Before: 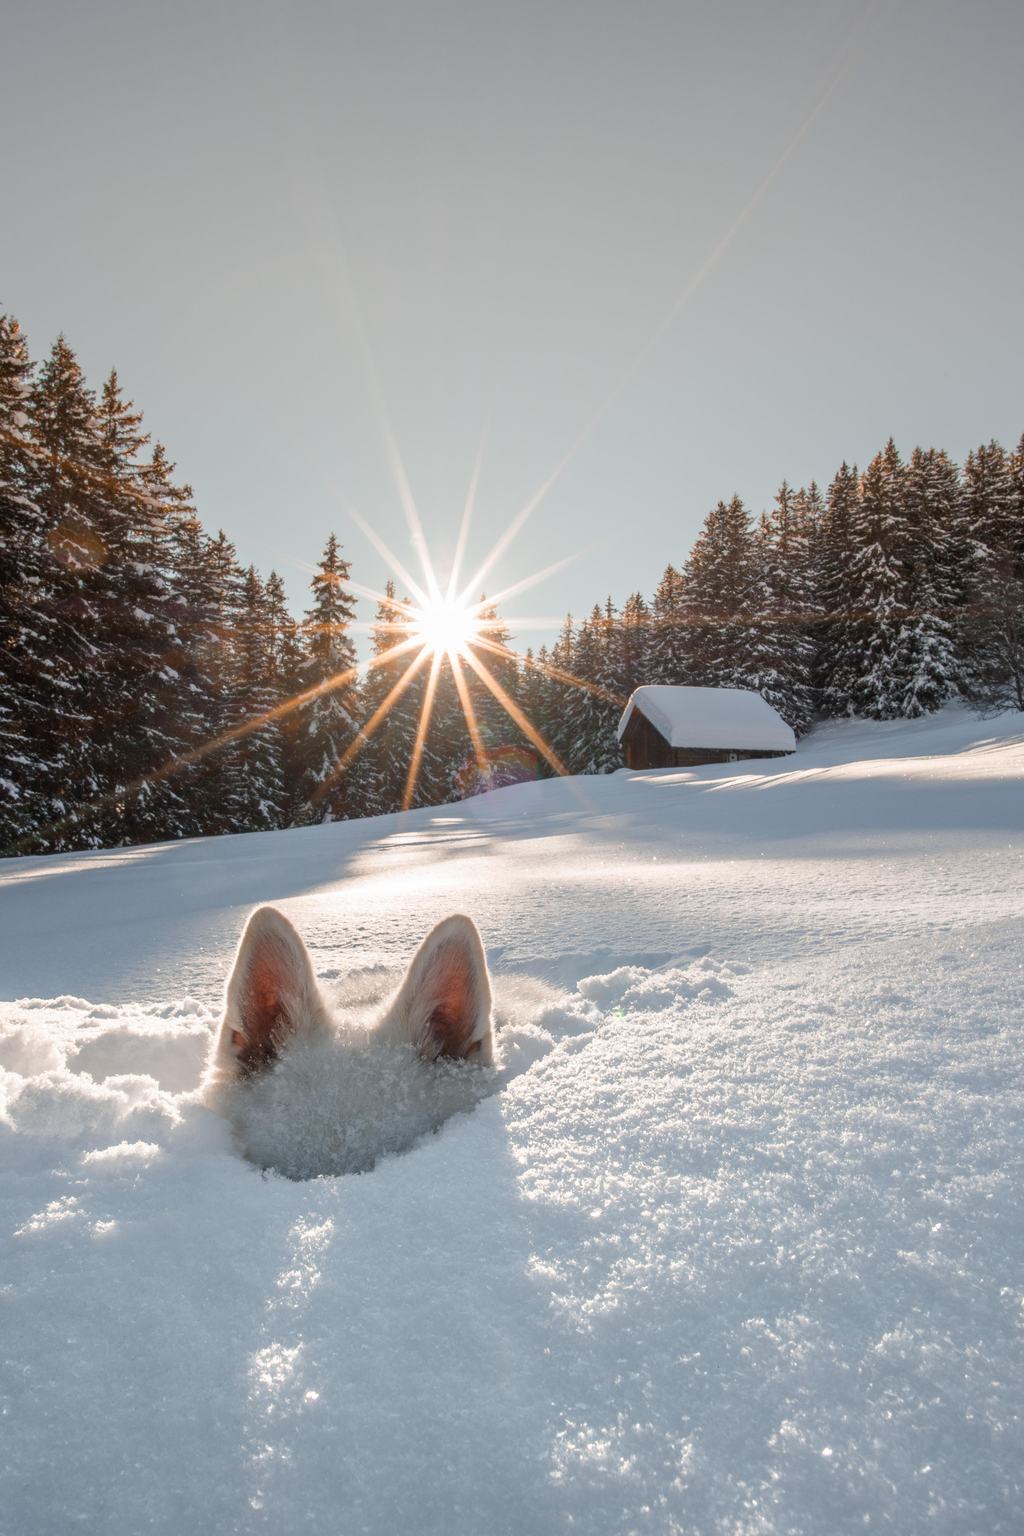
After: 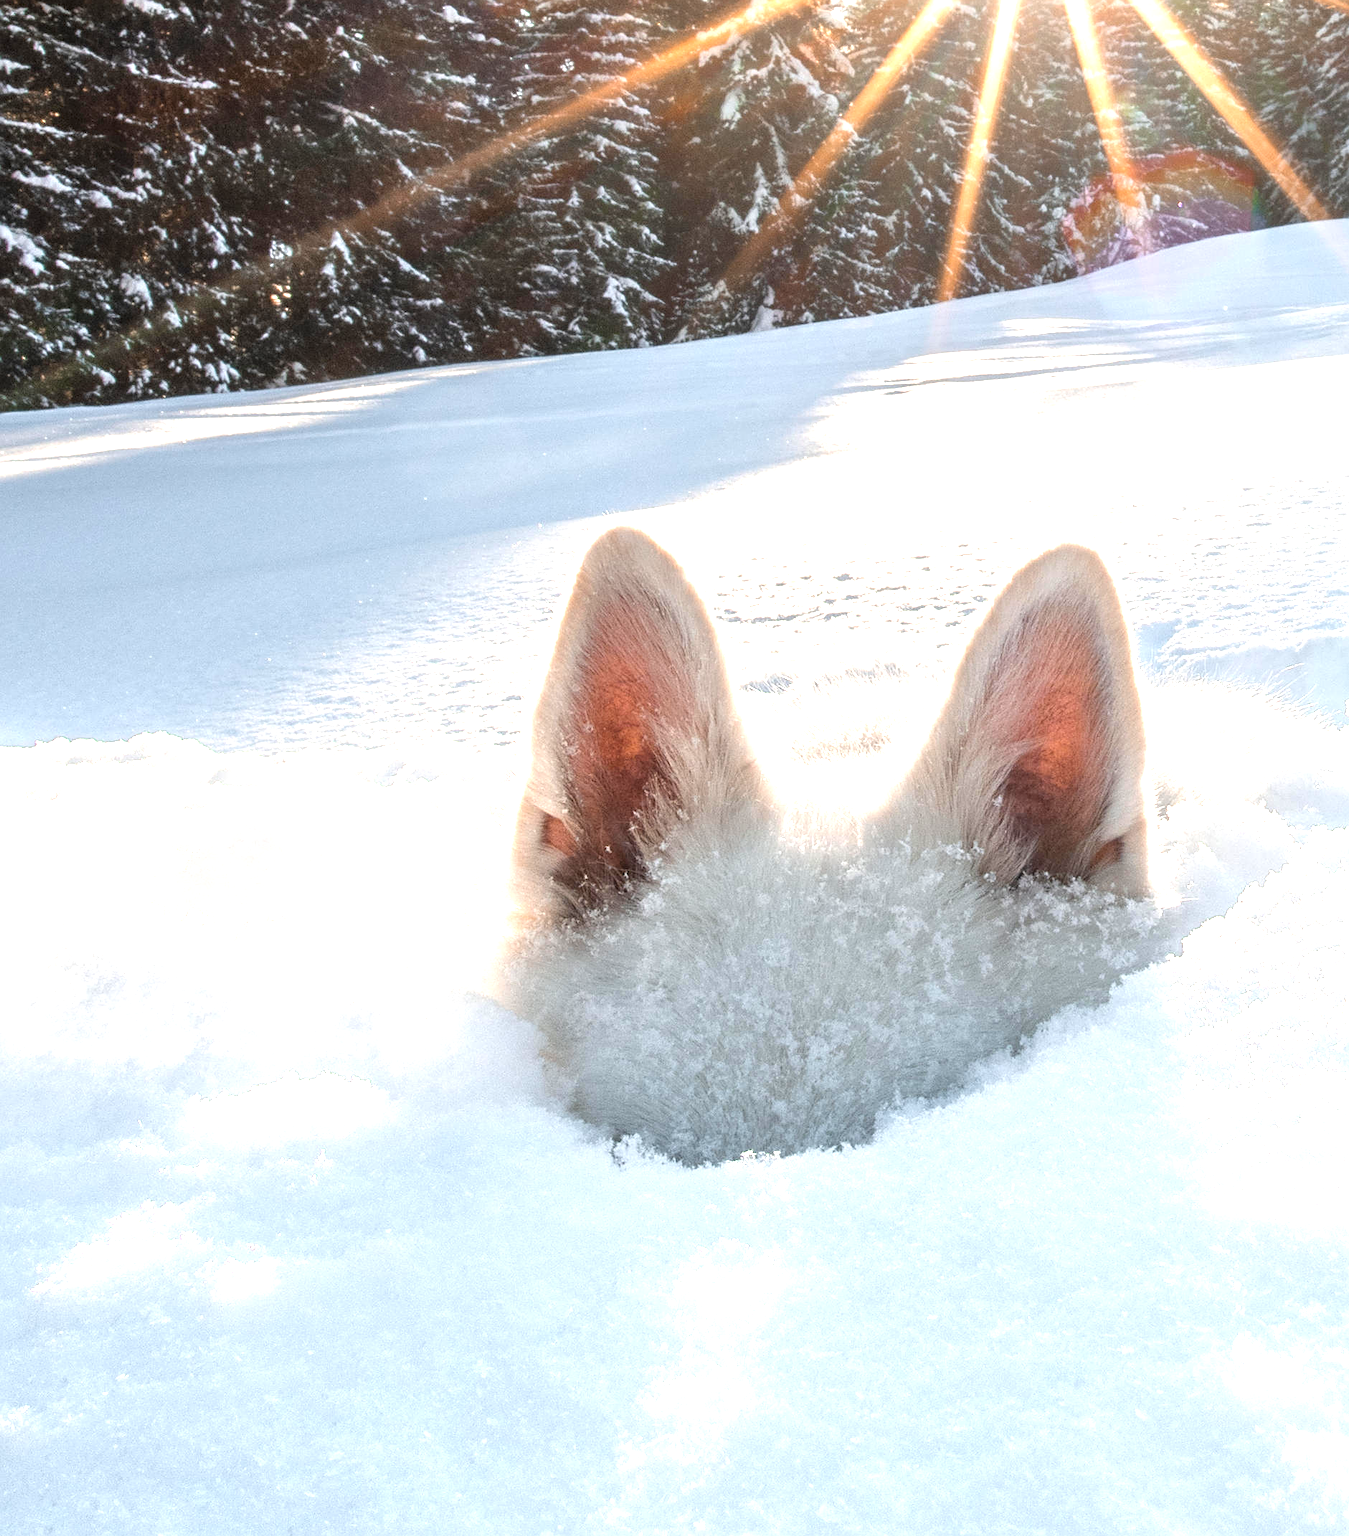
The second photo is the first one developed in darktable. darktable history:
crop: top 44.398%, right 43.507%, bottom 12.747%
exposure: black level correction 0, exposure 1.402 EV, compensate highlight preservation false
sharpen: amount 0.468
